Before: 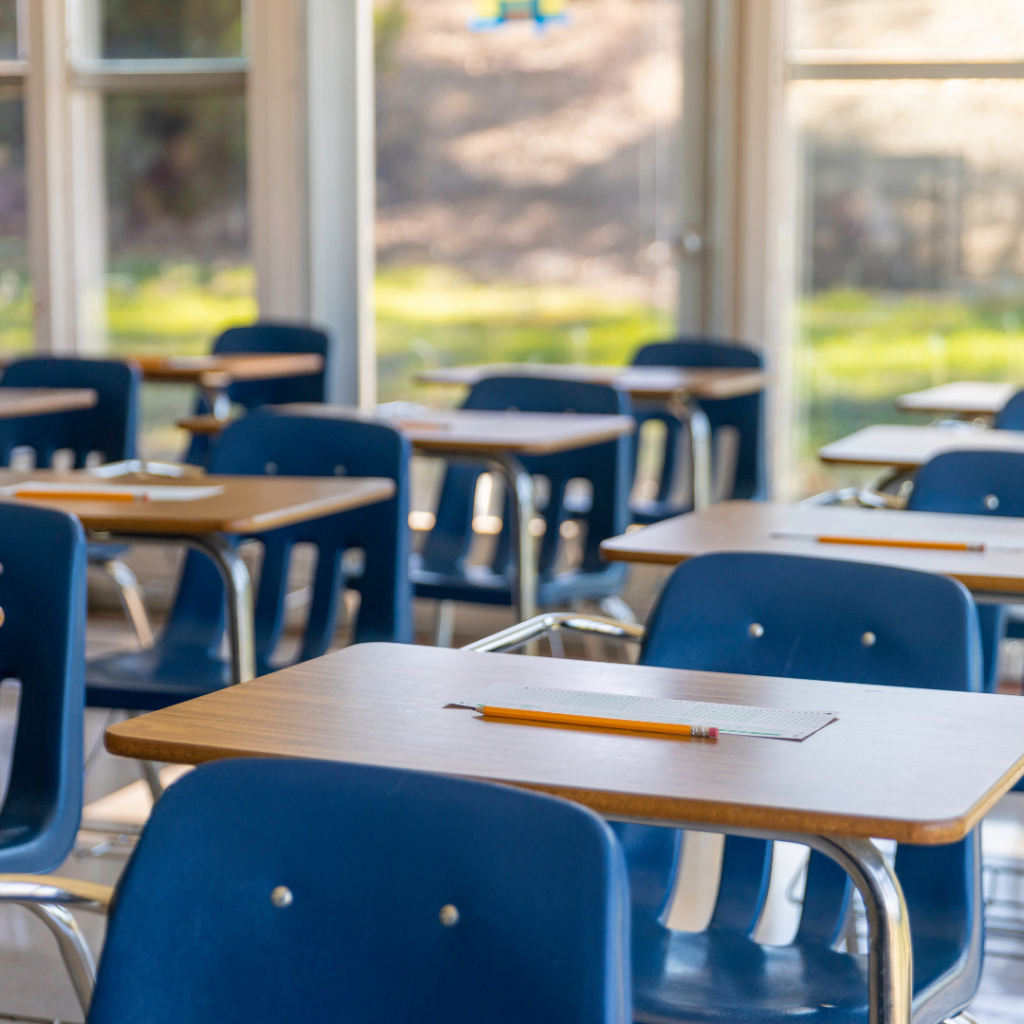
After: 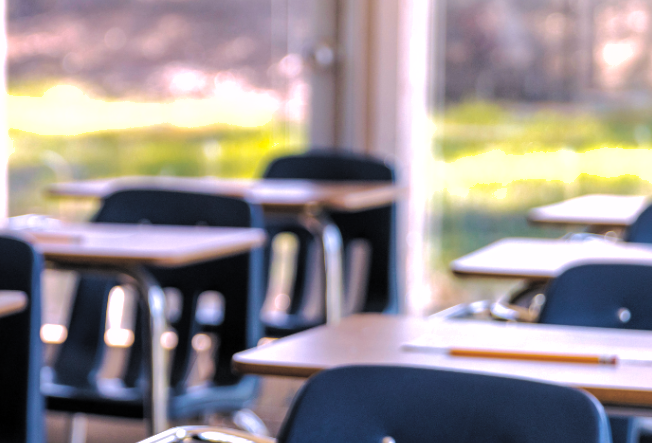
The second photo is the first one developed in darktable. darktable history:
crop: left 36.005%, top 18.293%, right 0.31%, bottom 38.444%
exposure: black level correction 0.001, exposure 0.5 EV, compensate exposure bias true, compensate highlight preservation false
levels: mode automatic, black 0.023%, white 99.97%, levels [0.062, 0.494, 0.925]
white balance: red 1.066, blue 1.119
velvia: on, module defaults
shadows and highlights: on, module defaults
tone curve: curves: ch0 [(0, 0) (0.003, 0.273) (0.011, 0.276) (0.025, 0.276) (0.044, 0.28) (0.069, 0.283) (0.1, 0.288) (0.136, 0.293) (0.177, 0.302) (0.224, 0.321) (0.277, 0.349) (0.335, 0.393) (0.399, 0.448) (0.468, 0.51) (0.543, 0.589) (0.623, 0.677) (0.709, 0.761) (0.801, 0.839) (0.898, 0.909) (1, 1)], preserve colors none
